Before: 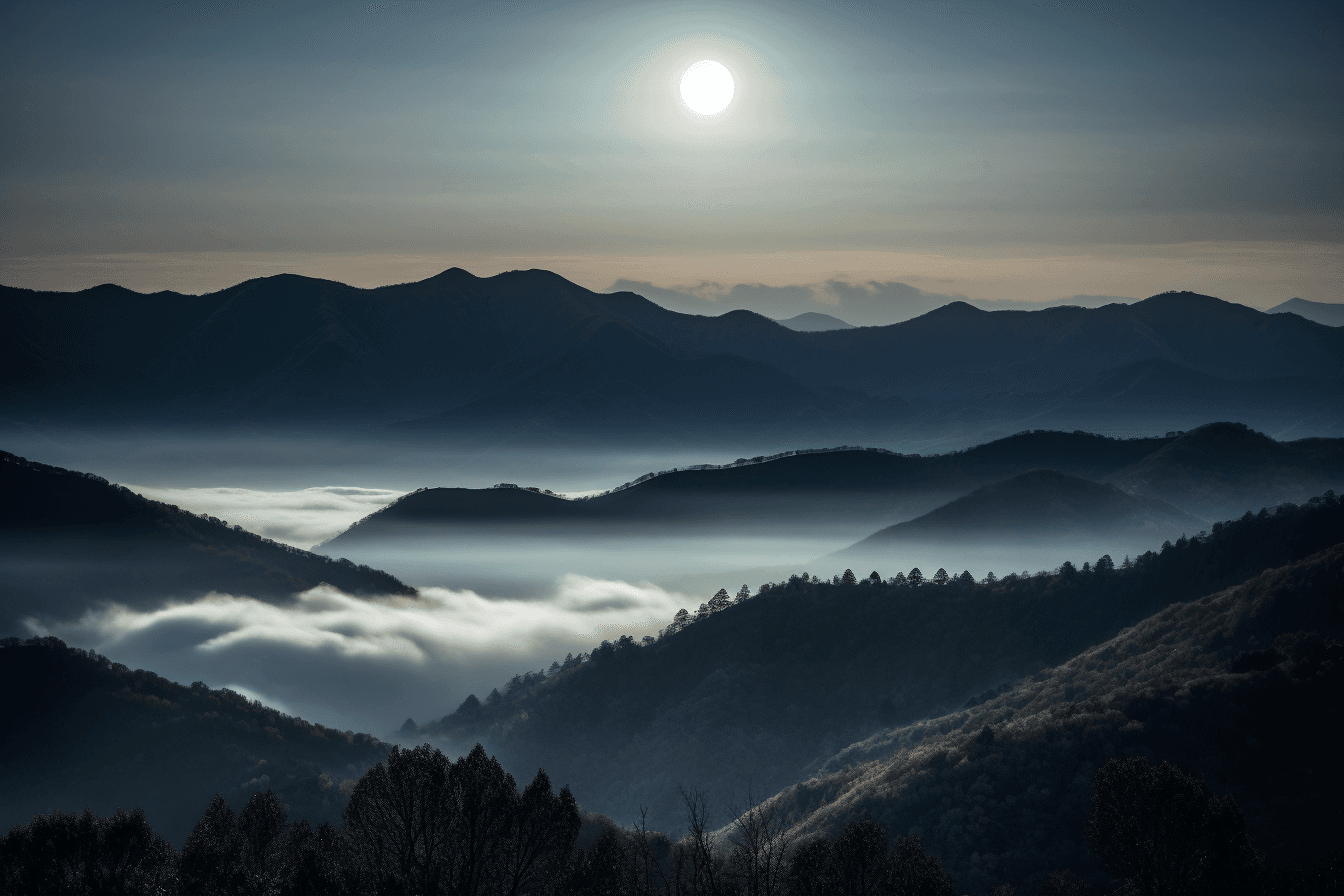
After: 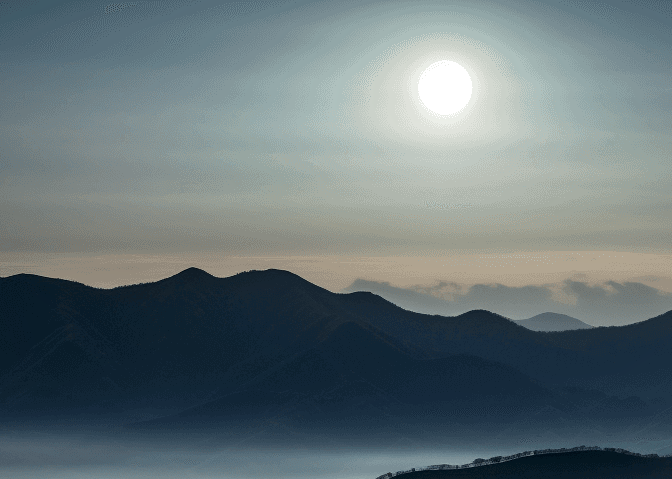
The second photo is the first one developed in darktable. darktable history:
local contrast: mode bilateral grid, contrast 25, coarseness 50, detail 123%, midtone range 0.2
crop: left 19.556%, right 30.401%, bottom 46.458%
exposure: black level correction 0.001, exposure 0.014 EV, compensate highlight preservation false
